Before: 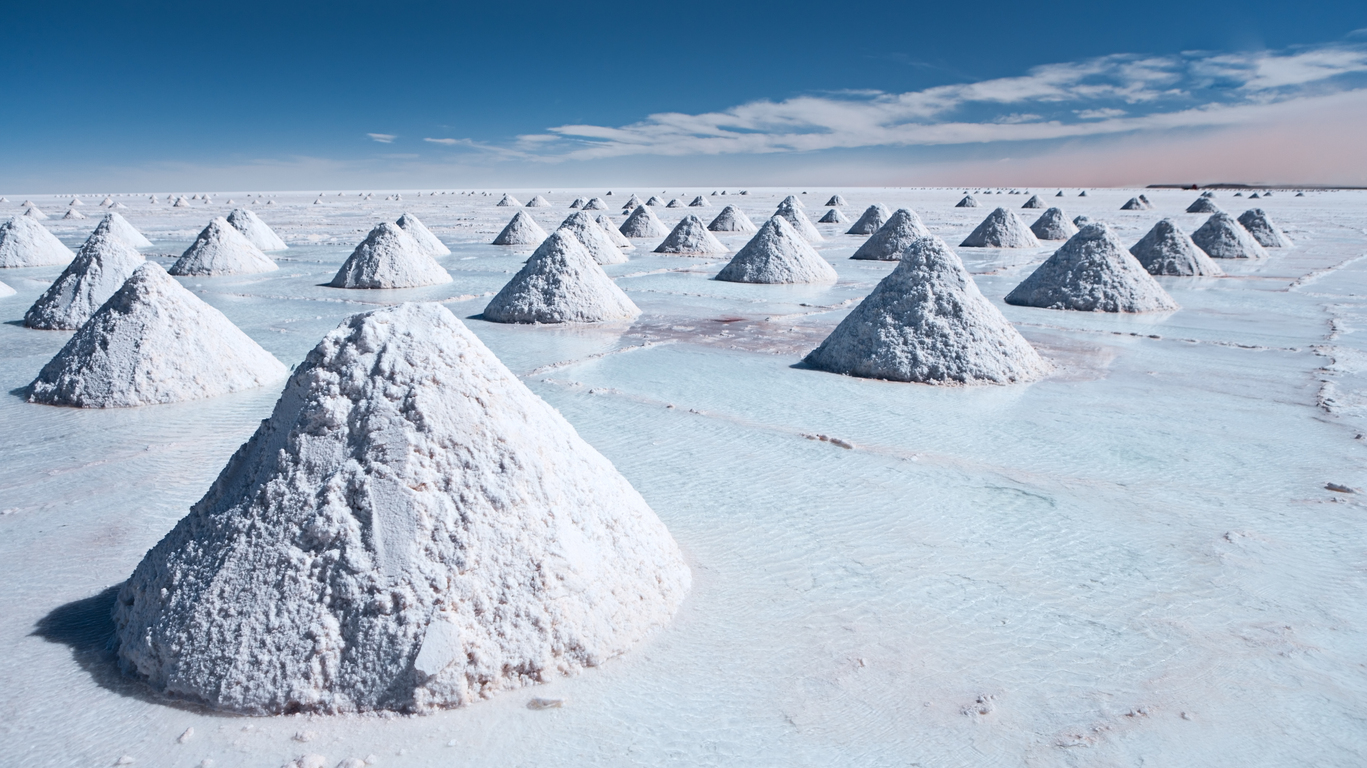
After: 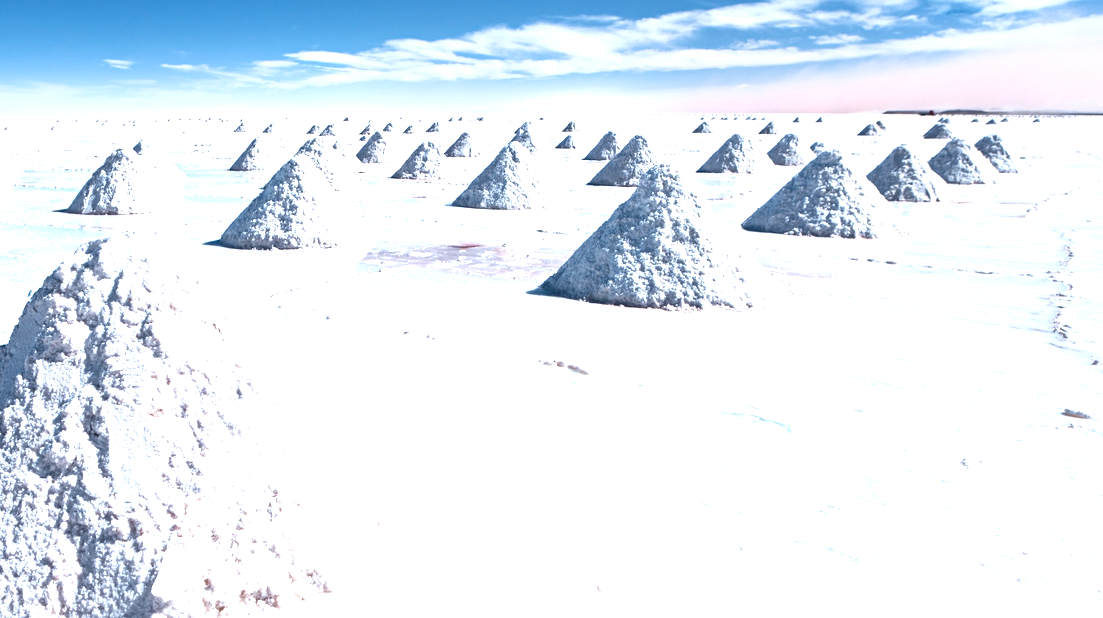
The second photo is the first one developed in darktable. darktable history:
crop: left 19.277%, top 9.756%, right 0%, bottom 9.686%
exposure: black level correction 0, exposure 1.199 EV, compensate highlight preservation false
